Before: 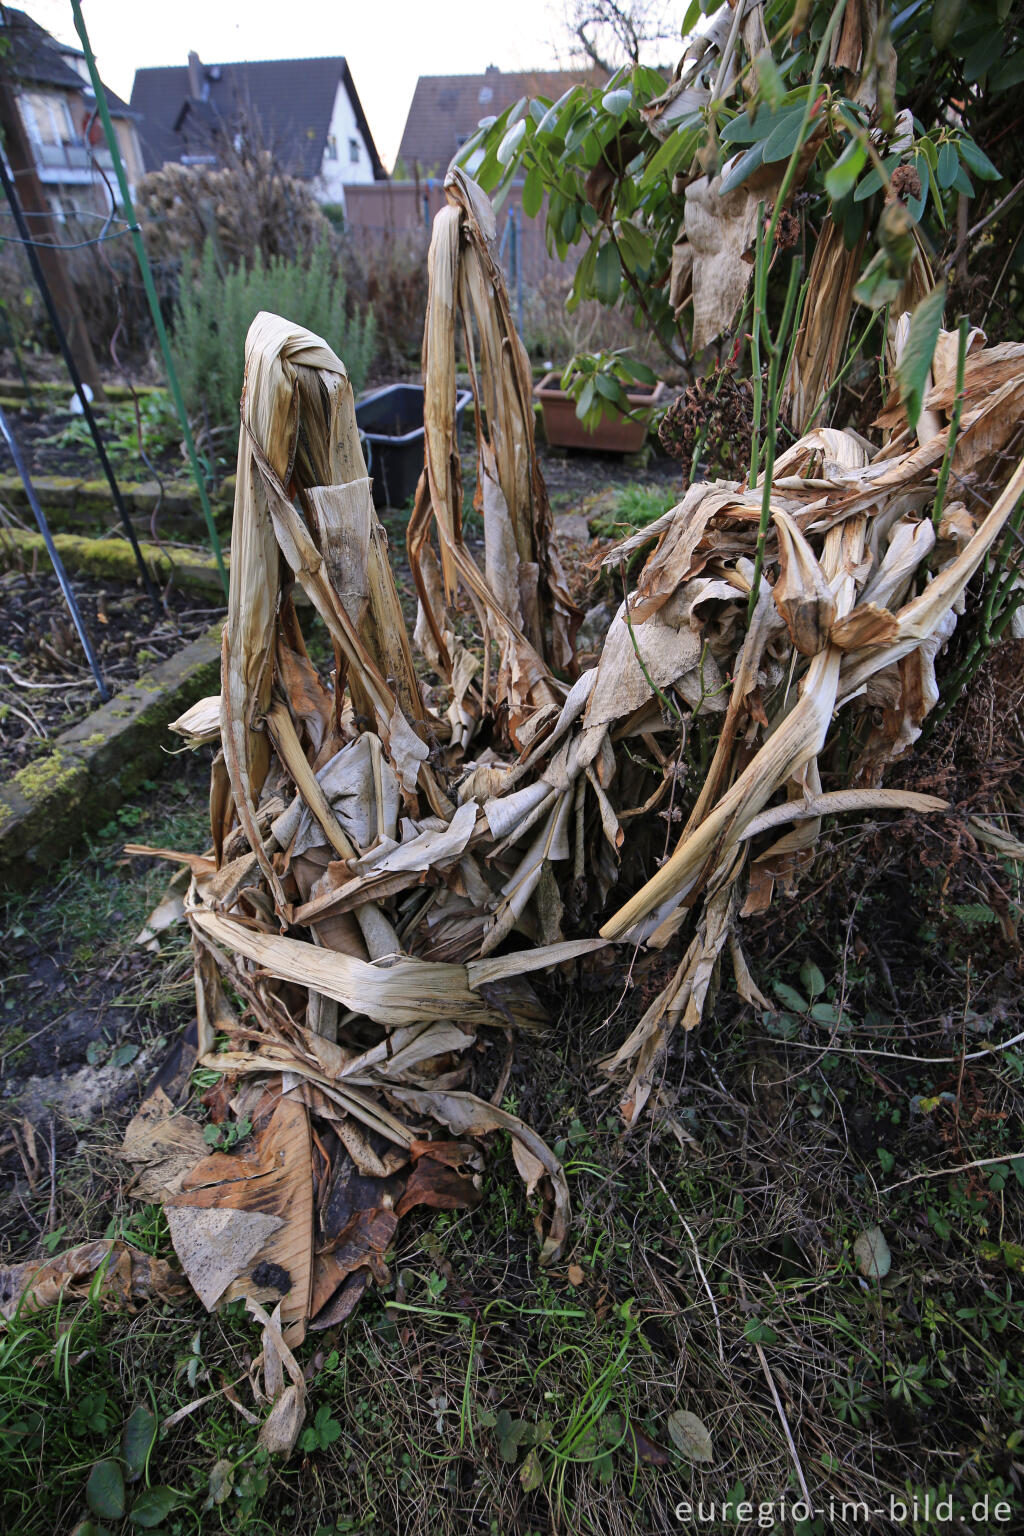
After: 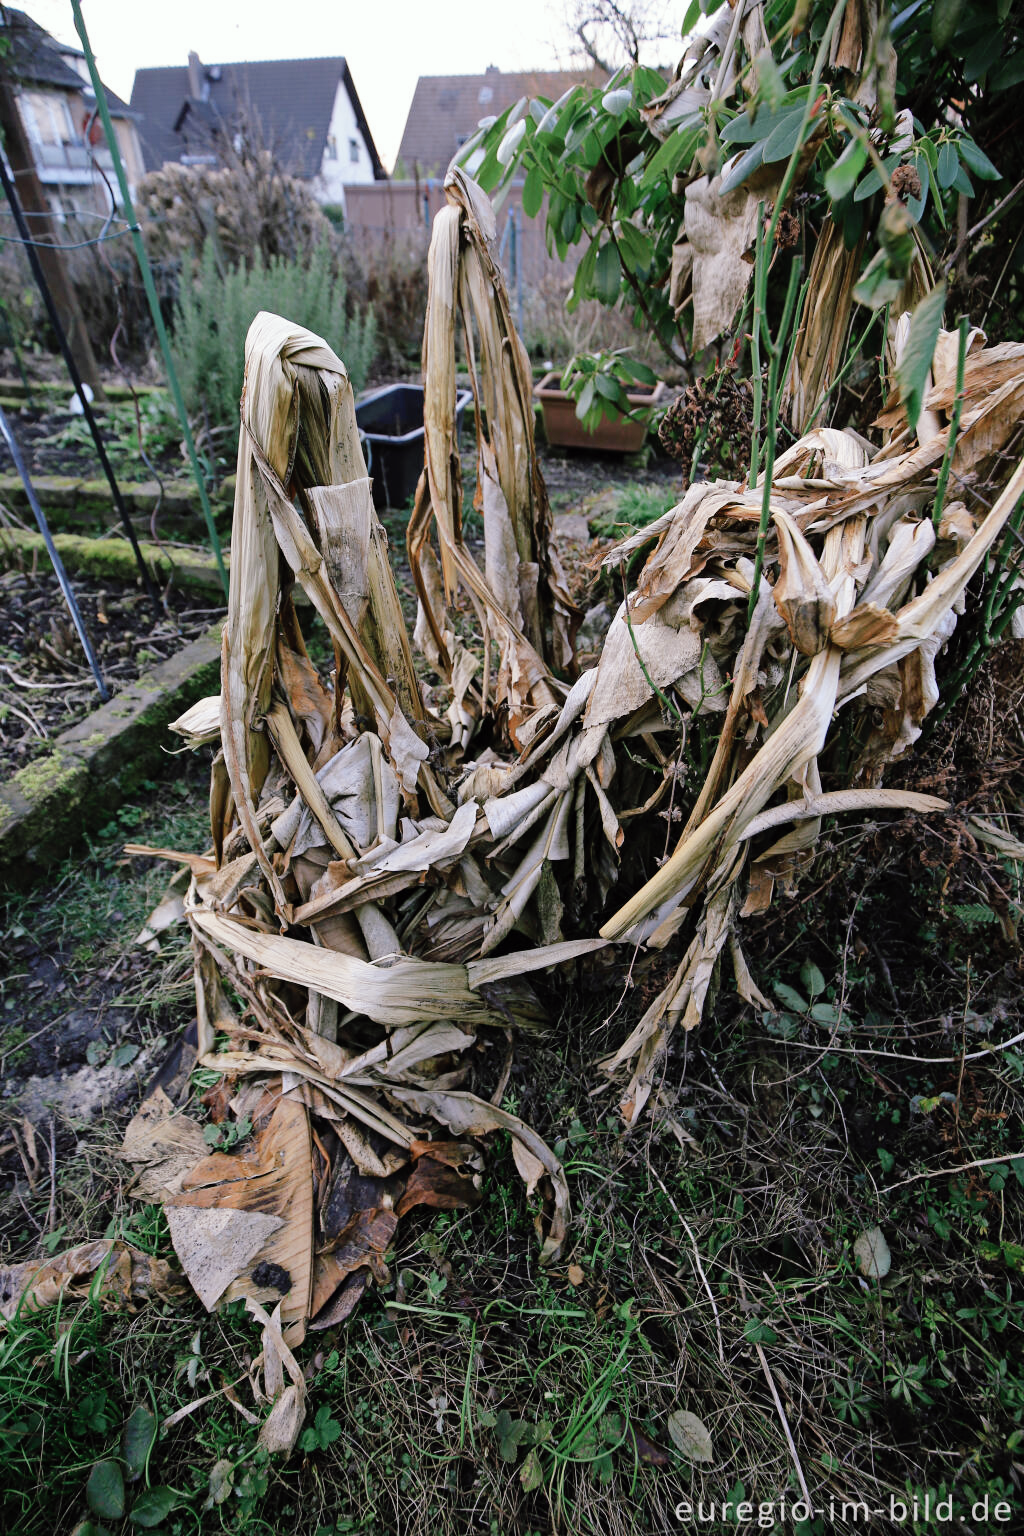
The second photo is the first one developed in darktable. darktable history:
tone curve: curves: ch0 [(0, 0) (0.003, 0.001) (0.011, 0.004) (0.025, 0.013) (0.044, 0.022) (0.069, 0.035) (0.1, 0.053) (0.136, 0.088) (0.177, 0.149) (0.224, 0.213) (0.277, 0.293) (0.335, 0.381) (0.399, 0.463) (0.468, 0.546) (0.543, 0.616) (0.623, 0.693) (0.709, 0.766) (0.801, 0.843) (0.898, 0.921) (1, 1)], preserve colors none
color look up table: target L [96.15, 93.63, 93.78, 90.38, 84.8, 83.11, 75.13, 66.32, 58.45, 53.09, 49.56, 38.24, 29.54, 27.2, 200.19, 74.28, 77.53, 71.11, 61.42, 54.43, 51.22, 52.93, 49.54, 39.54, 39.17, 31.09, 28.93, 21.54, 0.394, 96.26, 73.23, 74.44, 81.39, 71.52, 64.71, 68.59, 53.24, 52.37, 53.85, 45.26, 36.25, 30.01, 14.83, 6.328, 80.36, 67.21, 43.24, 41.73, 28.72], target a [-10.82, -21.8, -12.47, -27.87, -34.43, -28.5, 0.033, -48.48, -48.44, -28.24, -21.27, -30.99, -21.08, -12.29, 0, 24.28, -1.973, 6.168, 24.34, 48.03, 70.25, 62.18, 26.87, 17.29, 50.79, 4.519, 39.53, 23.76, 1.286, 2.479, 28.9, 9.778, 29.05, 9.218, 56.73, 40.86, 23.57, 53.36, 53.89, 16.55, 33.13, 29.51, 19.81, 19.62, -24.13, -6.693, -19.79, -6.056, -7.543], target b [22.63, 45.52, -2.002, 32.04, 18.23, 7.642, 5.083, 23.81, 29.94, 7.477, 27.65, 19.26, 10.28, 21.16, 0, 30.01, 67.72, 29.67, 45.77, 55.36, 53, 24.81, 13.91, 37.61, 35.7, 3.84, 8.246, 26.05, -0.834, -1.427, 1.277, -11.5, -19.4, -35.67, -27.75, -38.67, -14.23, -8.456, -31.67, -45.35, -59.4, -24.64, -38.21, -18.71, -10.13, -27.49, -7.651, -39.65, -17.89], num patches 49
